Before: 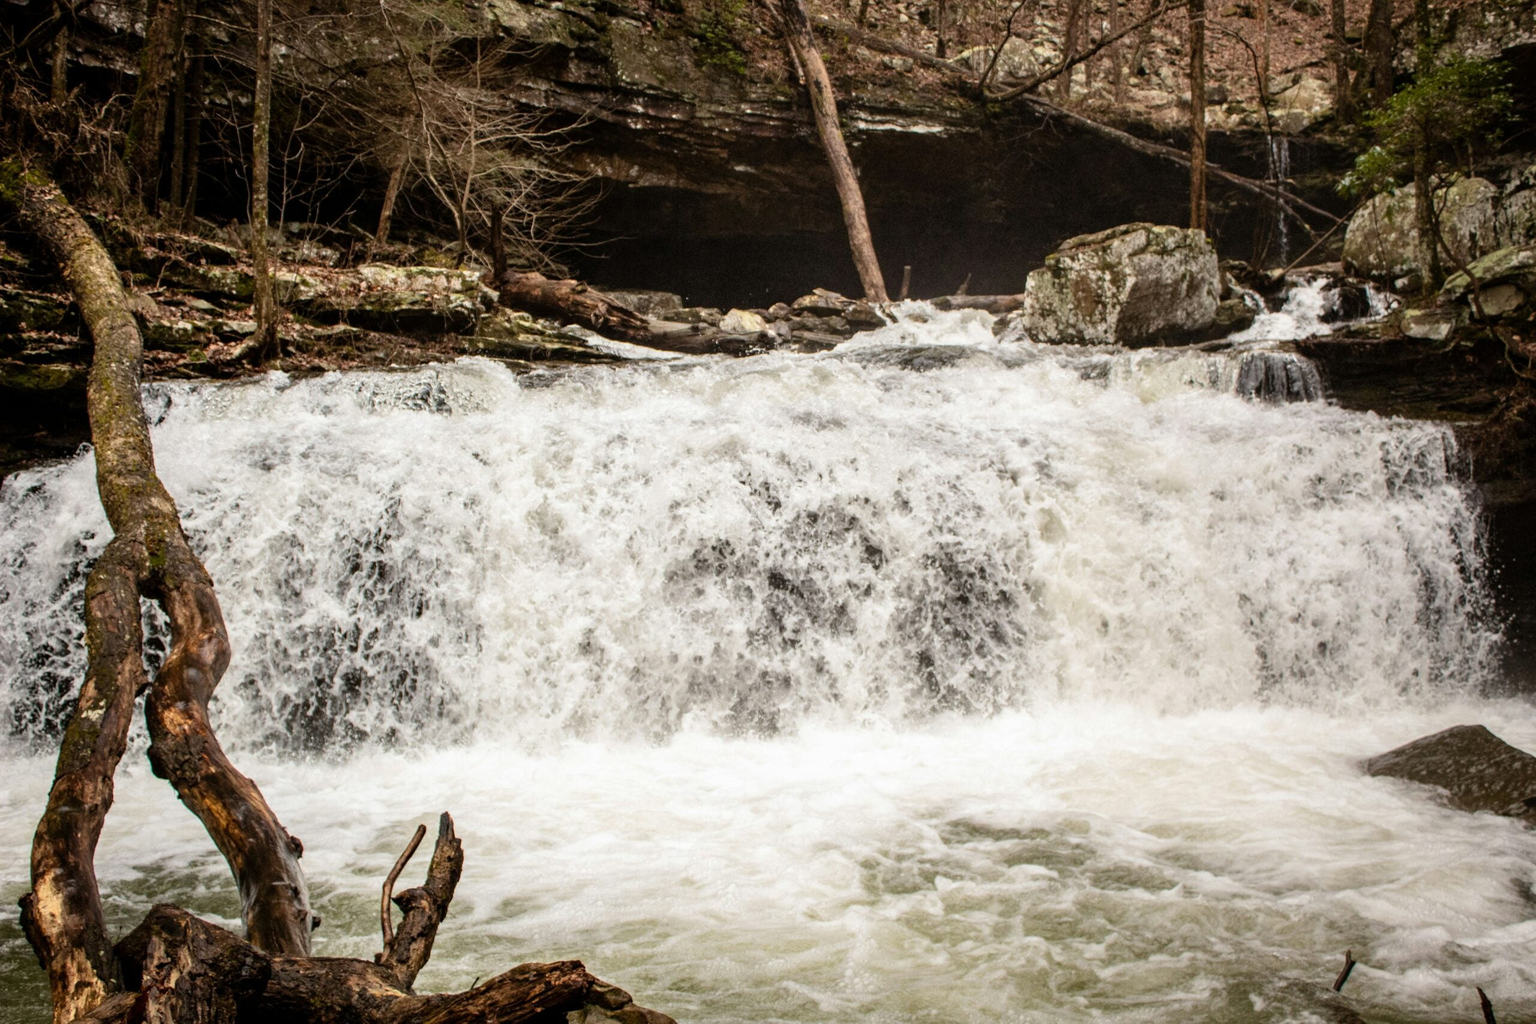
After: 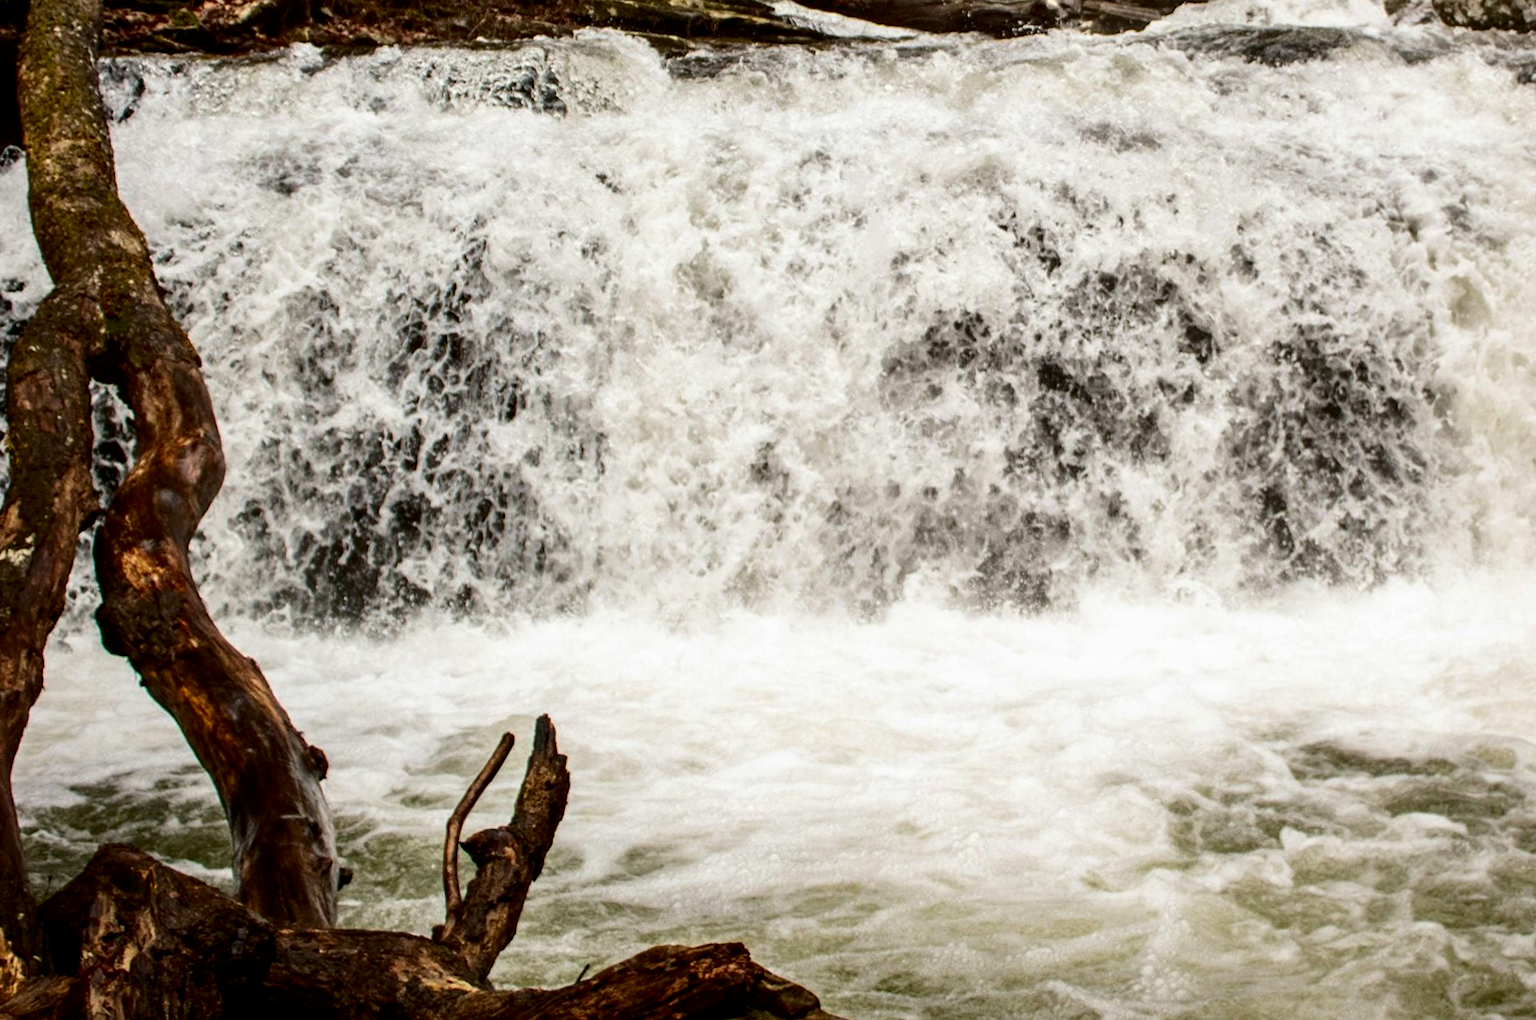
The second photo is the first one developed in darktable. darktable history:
contrast brightness saturation: contrast 0.132, brightness -0.231, saturation 0.148
crop and rotate: angle -1.25°, left 3.672%, top 31.788%, right 27.903%
exposure: black level correction 0.001, compensate exposure bias true, compensate highlight preservation false
